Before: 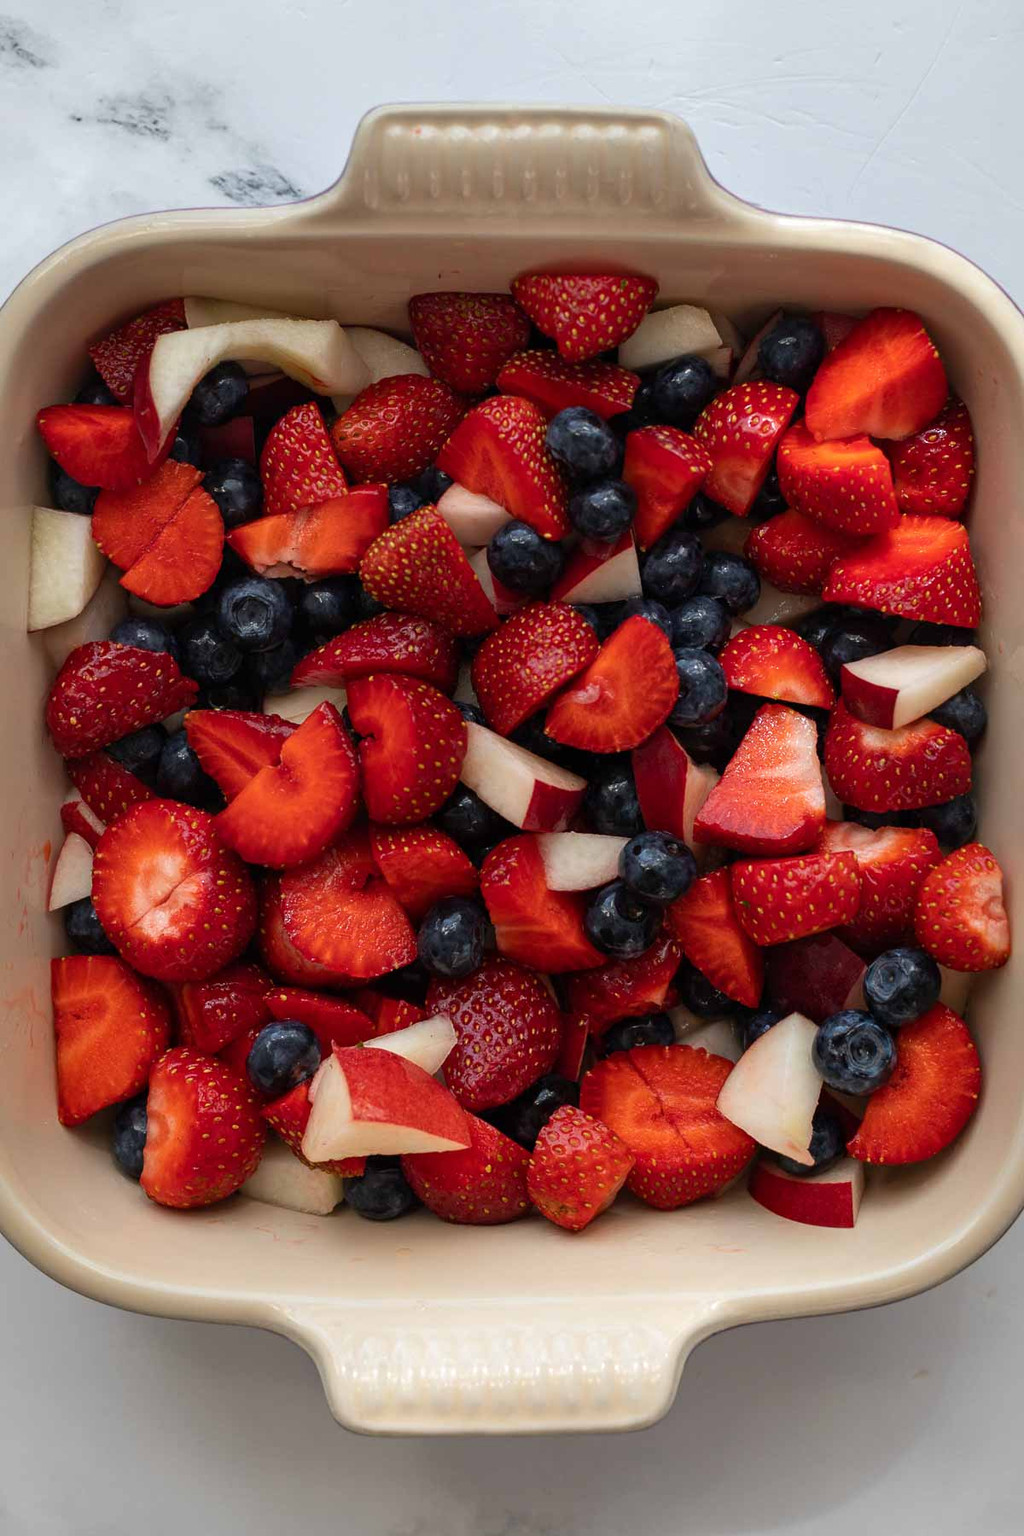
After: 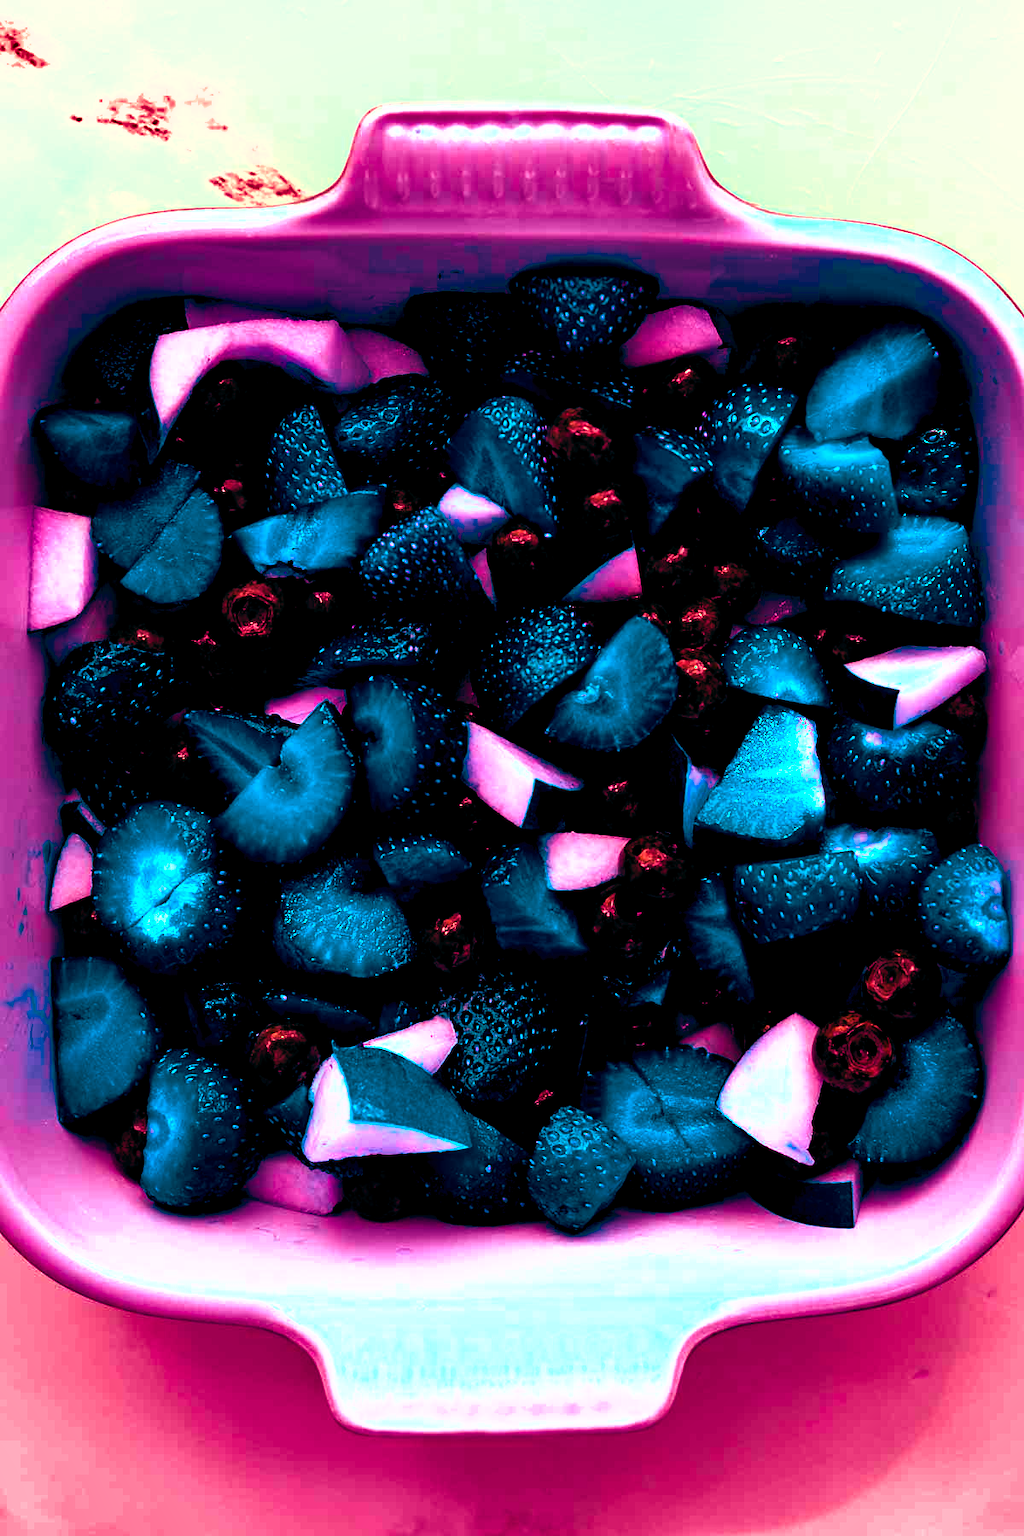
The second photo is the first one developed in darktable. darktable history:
color balance rgb: shadows lift › luminance -18.76%, shadows lift › chroma 35.44%, power › luminance -3.76%, power › hue 142.17°, highlights gain › chroma 7.5%, highlights gain › hue 184.75°, global offset › luminance -0.52%, global offset › chroma 0.91%, global offset › hue 173.36°, shadows fall-off 300%, white fulcrum 2 EV, highlights fall-off 300%, linear chroma grading › shadows 17.19%, linear chroma grading › highlights 61.12%, linear chroma grading › global chroma 50%, hue shift -150.52°, perceptual brilliance grading › global brilliance 12%, mask middle-gray fulcrum 100%, contrast gray fulcrum 38.43%, contrast 35.15%, saturation formula JzAzBz (2021)
exposure: black level correction 0, exposure 0.7 EV, compensate exposure bias true, compensate highlight preservation false
white balance: red 0.983, blue 1.036
shadows and highlights: shadows 40, highlights -54, highlights color adjustment 46%, low approximation 0.01, soften with gaussian
